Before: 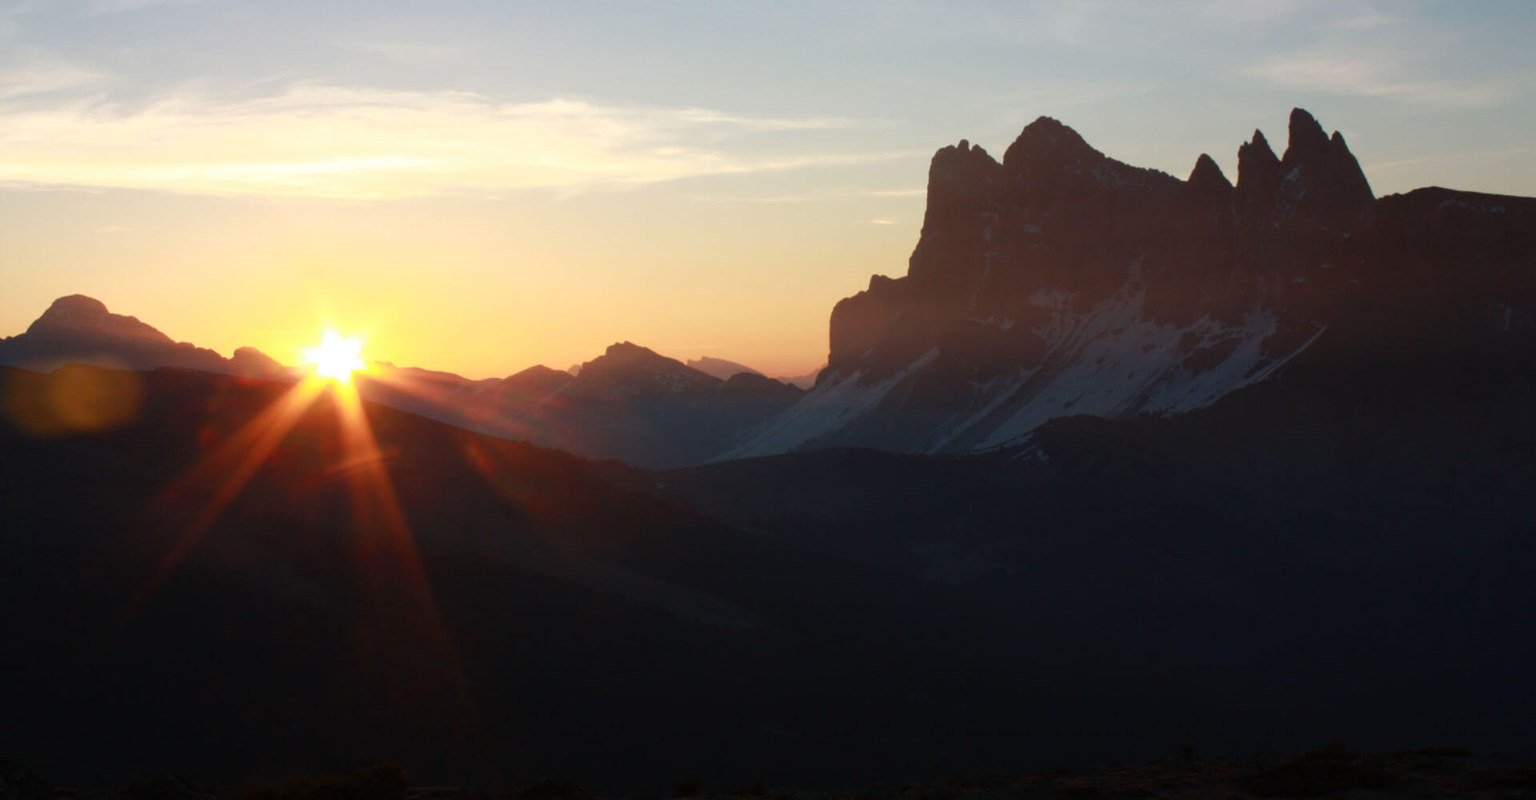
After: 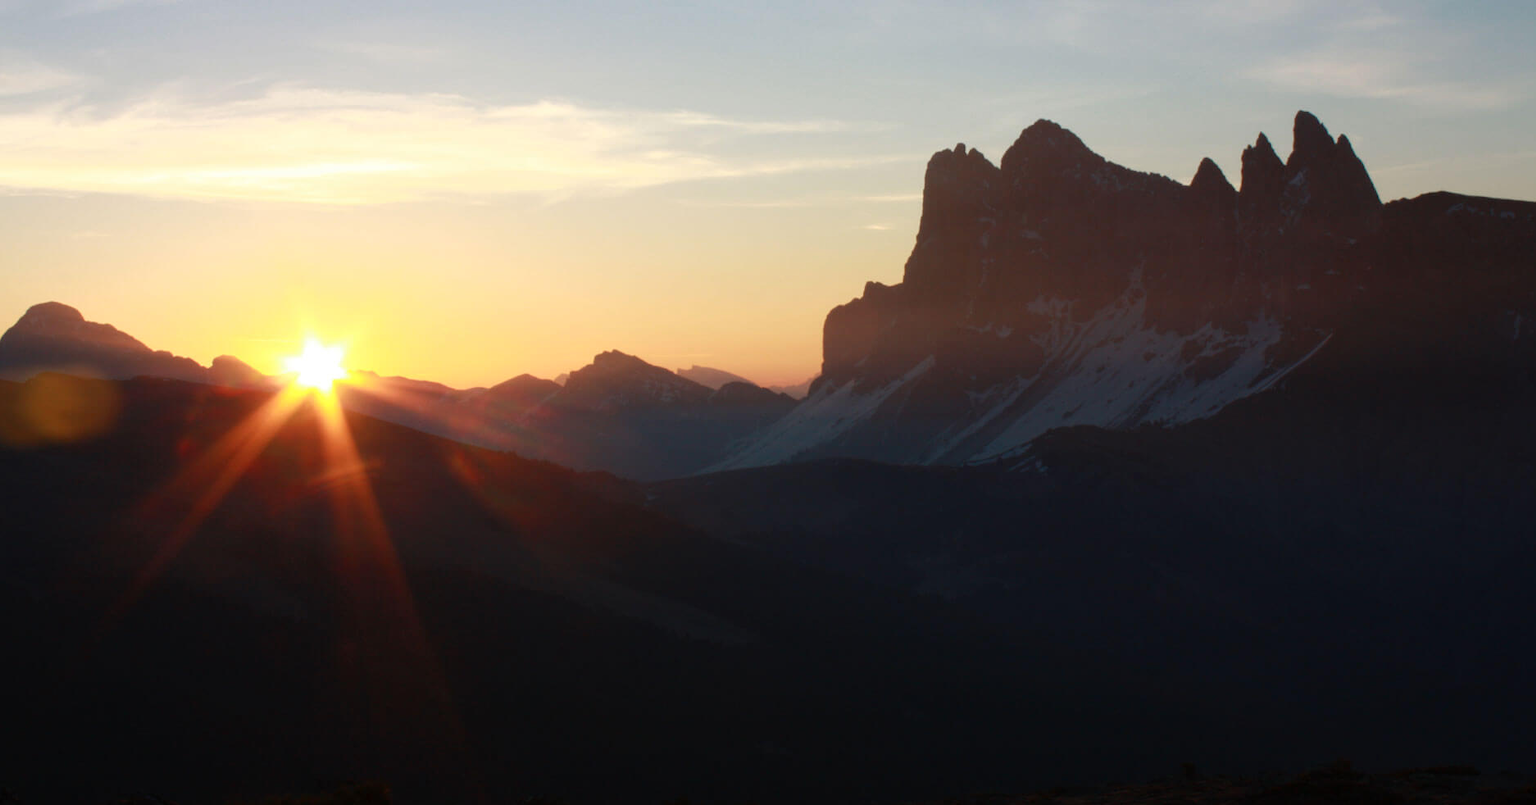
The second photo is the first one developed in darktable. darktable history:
crop and rotate: left 1.757%, right 0.596%, bottom 1.67%
tone equalizer: on, module defaults
